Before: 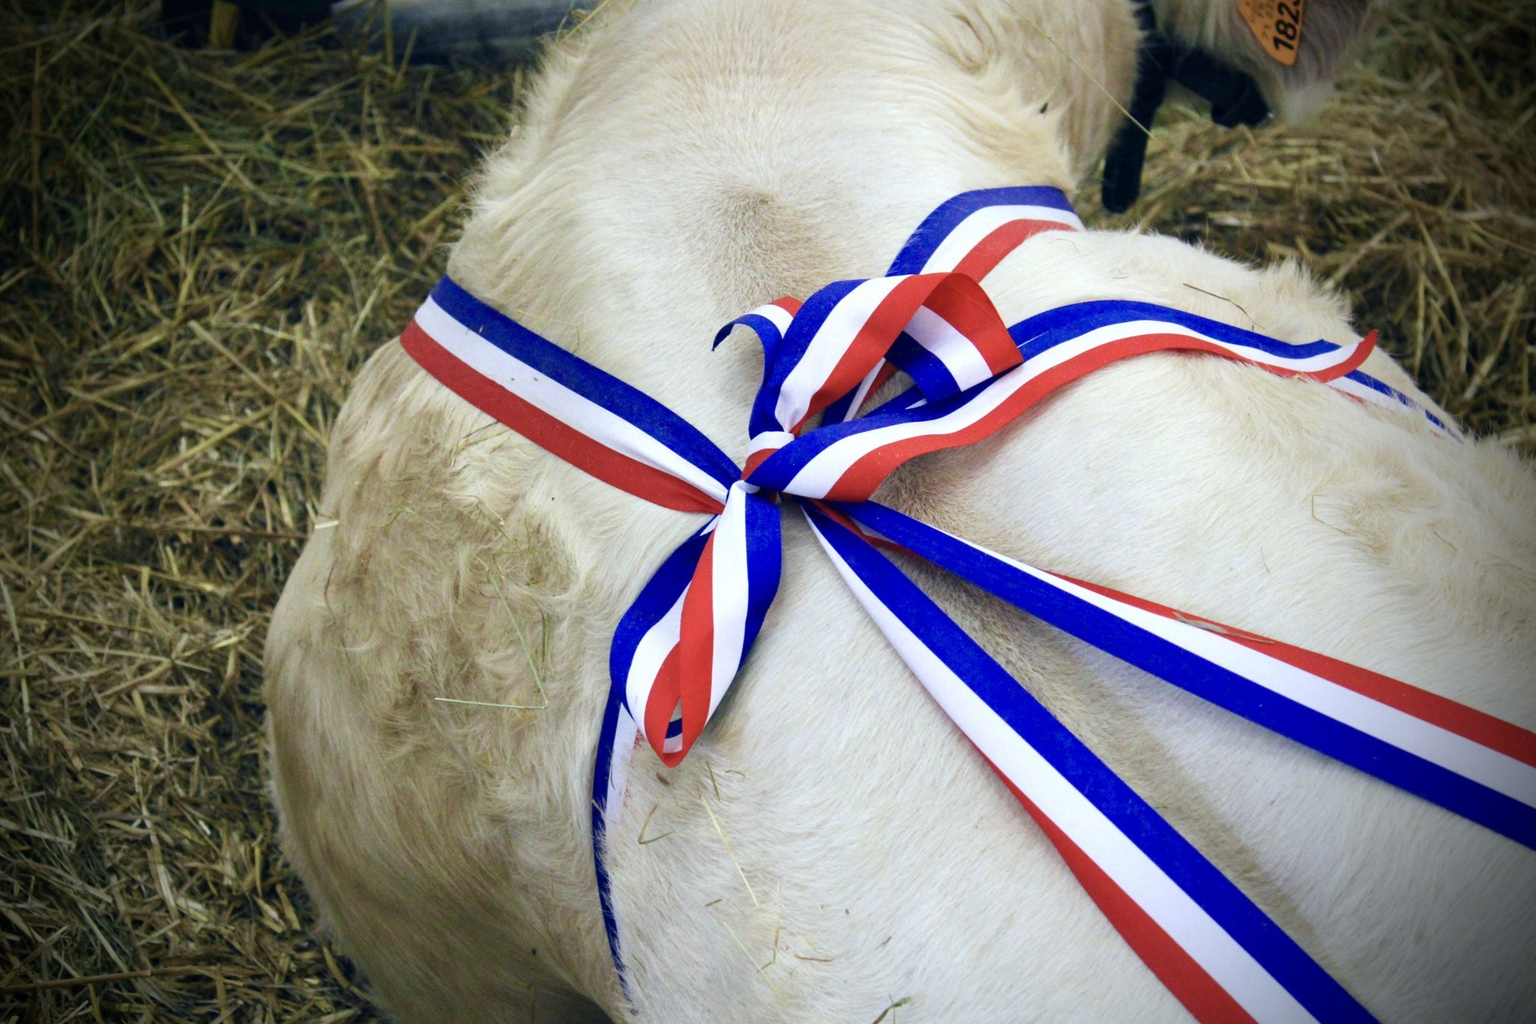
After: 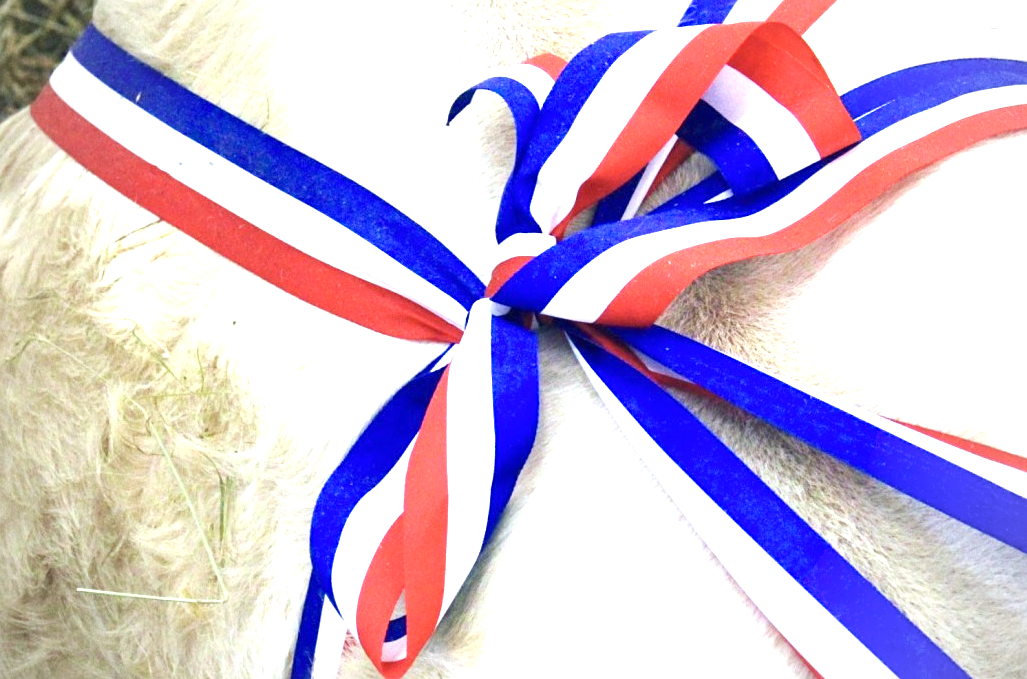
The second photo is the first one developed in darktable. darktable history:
base curve: curves: ch0 [(0, 0) (0.472, 0.508) (1, 1)], exposure shift 0.01, preserve colors none
crop: left 24.566%, top 25.095%, right 25.258%, bottom 25.144%
exposure: black level correction 0, exposure 1.283 EV, compensate highlight preservation false
vignetting: fall-off start 74.36%, fall-off radius 66.48%, center (-0.014, 0), unbound false
sharpen: amount 0.201
